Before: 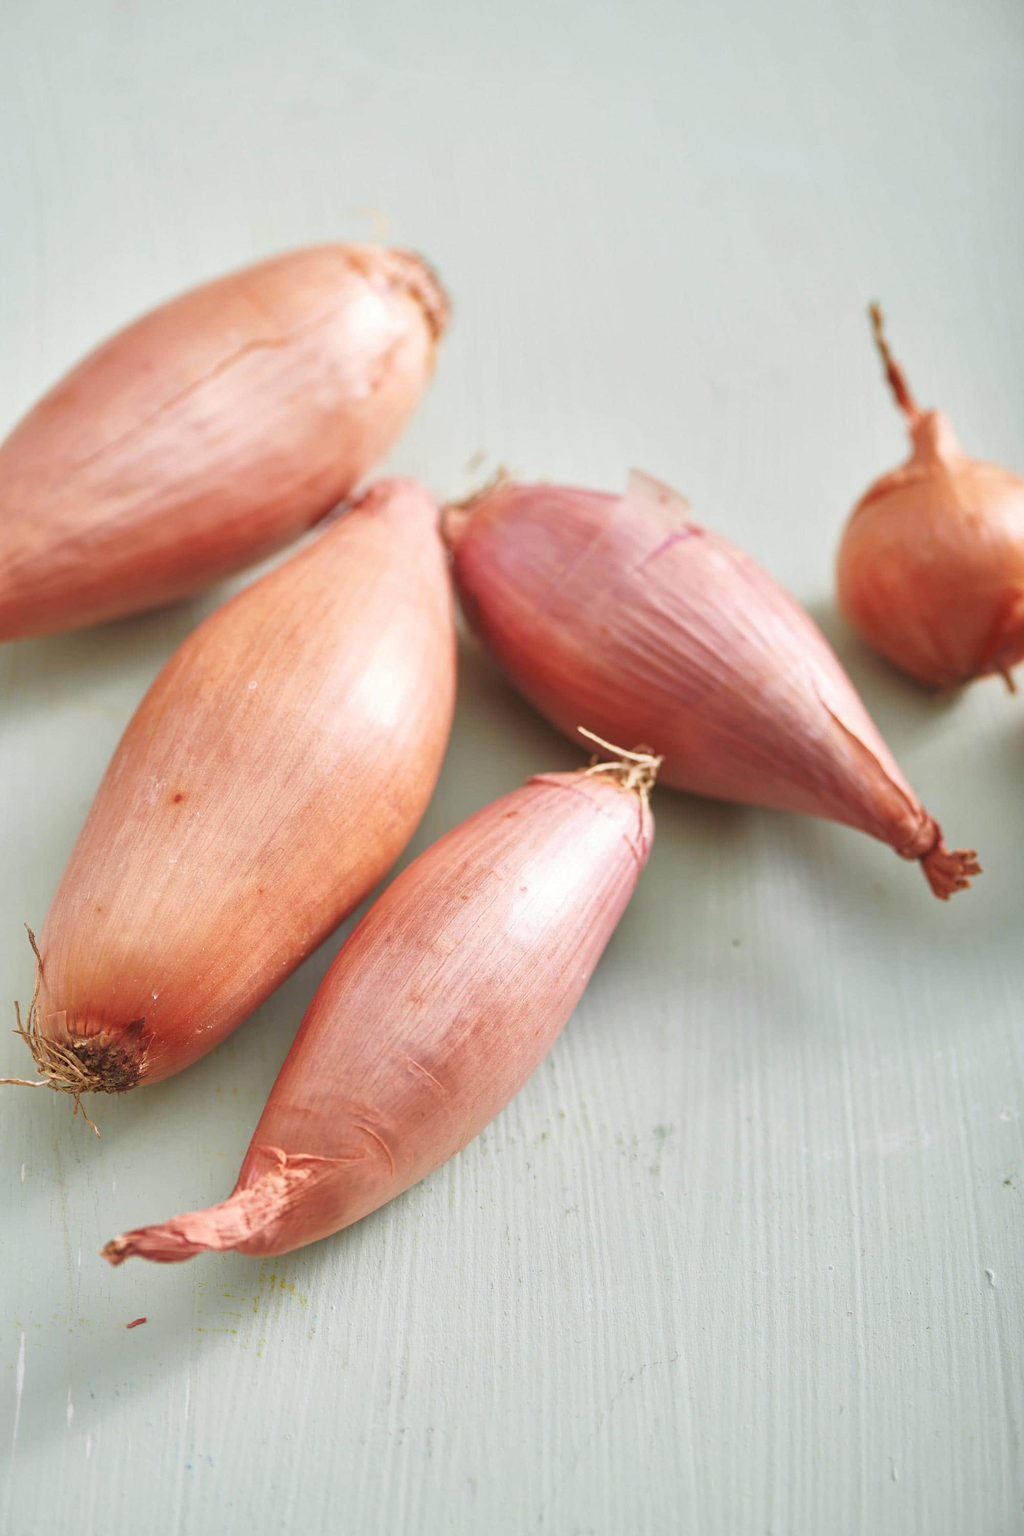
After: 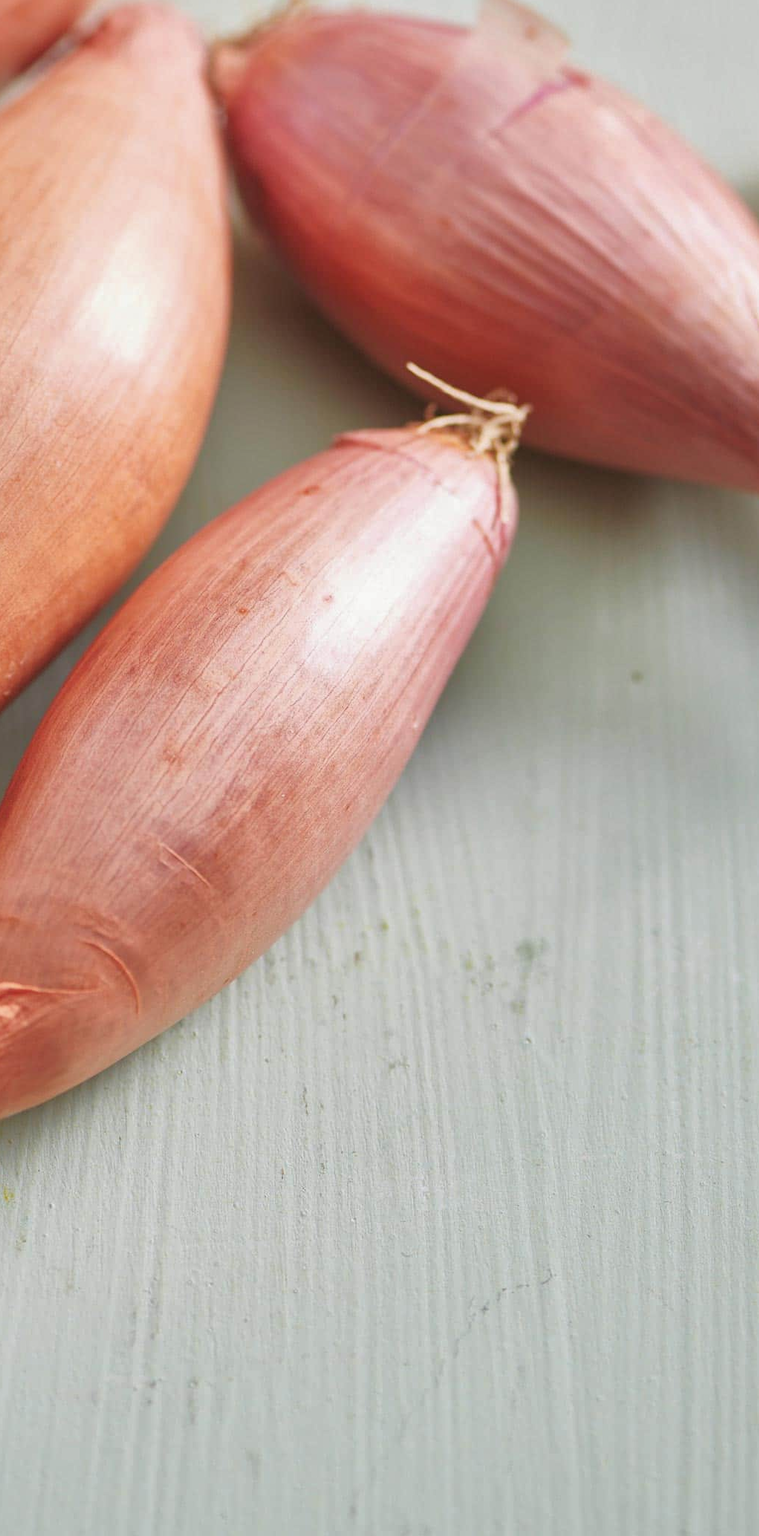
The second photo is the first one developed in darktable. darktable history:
crop and rotate: left 29.079%, top 31.064%, right 19.809%
shadows and highlights: shadows -20.38, white point adjustment -2.03, highlights -34.9
